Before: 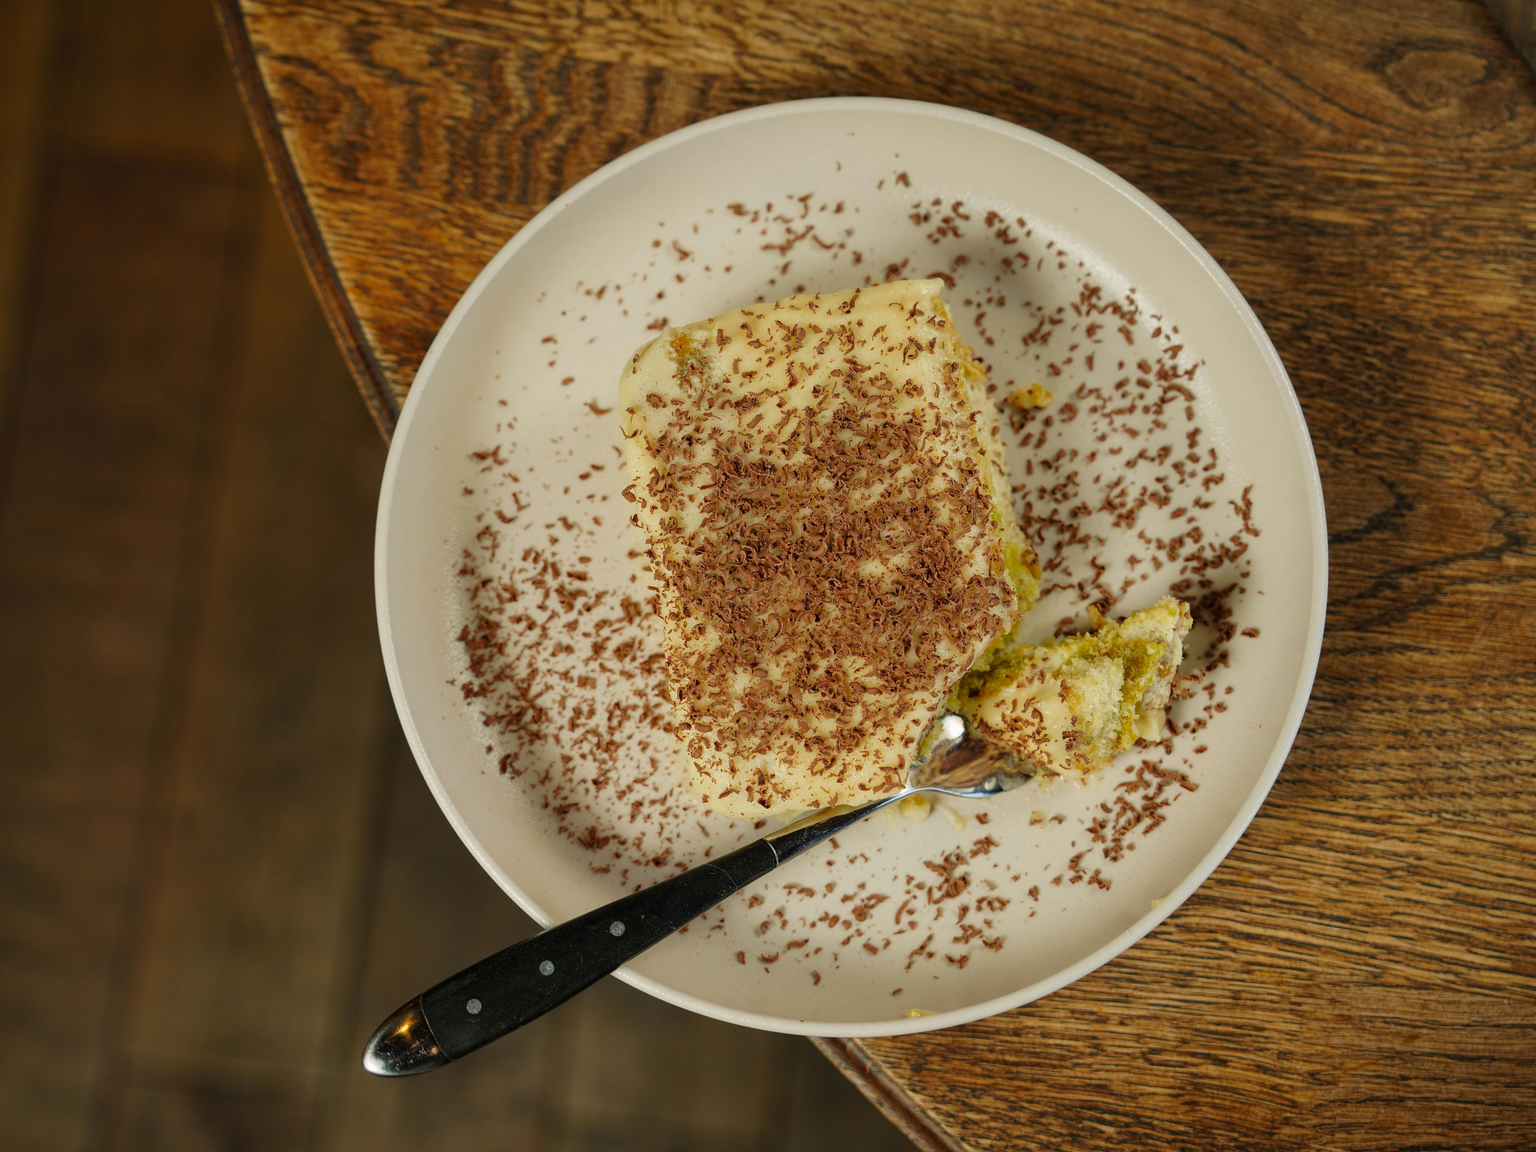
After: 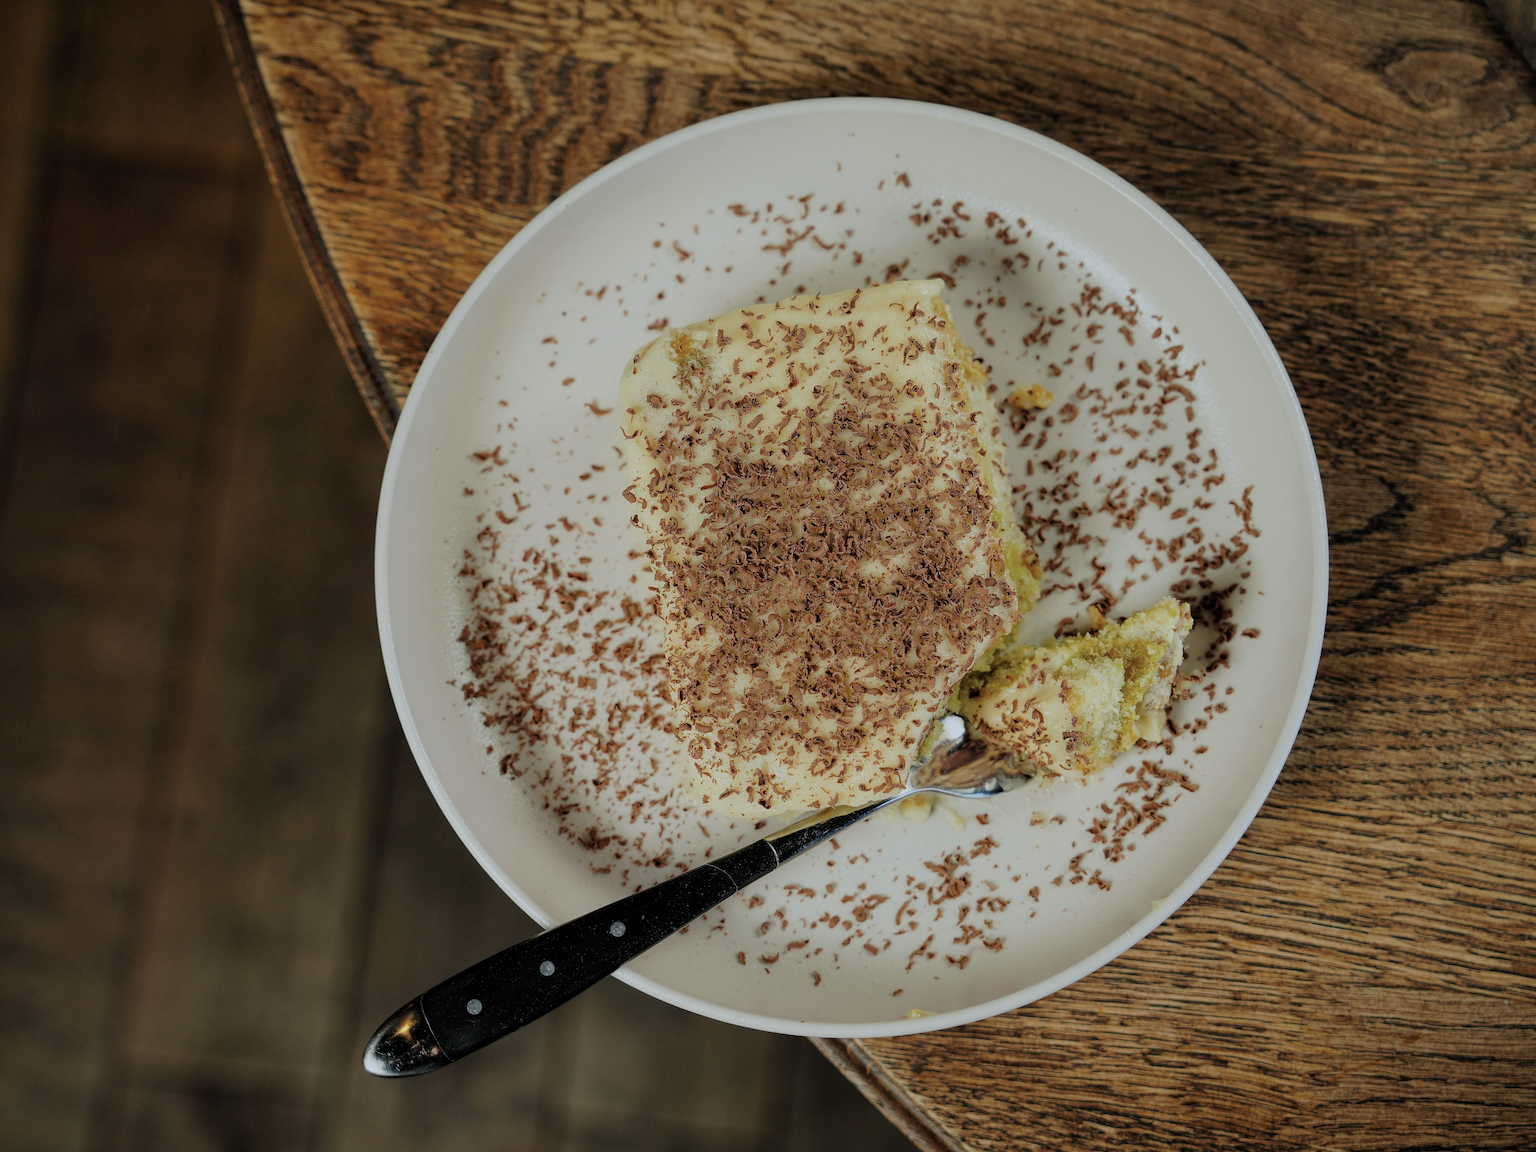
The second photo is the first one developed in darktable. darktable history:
contrast brightness saturation: saturation -0.171
sharpen: on, module defaults
color calibration: x 0.372, y 0.386, temperature 4283.64 K
filmic rgb: black relative exposure -7.76 EV, white relative exposure 4.44 EV, hardness 3.76, latitude 37.16%, contrast 0.967, highlights saturation mix 8.97%, shadows ↔ highlights balance 4.42%, iterations of high-quality reconstruction 0
